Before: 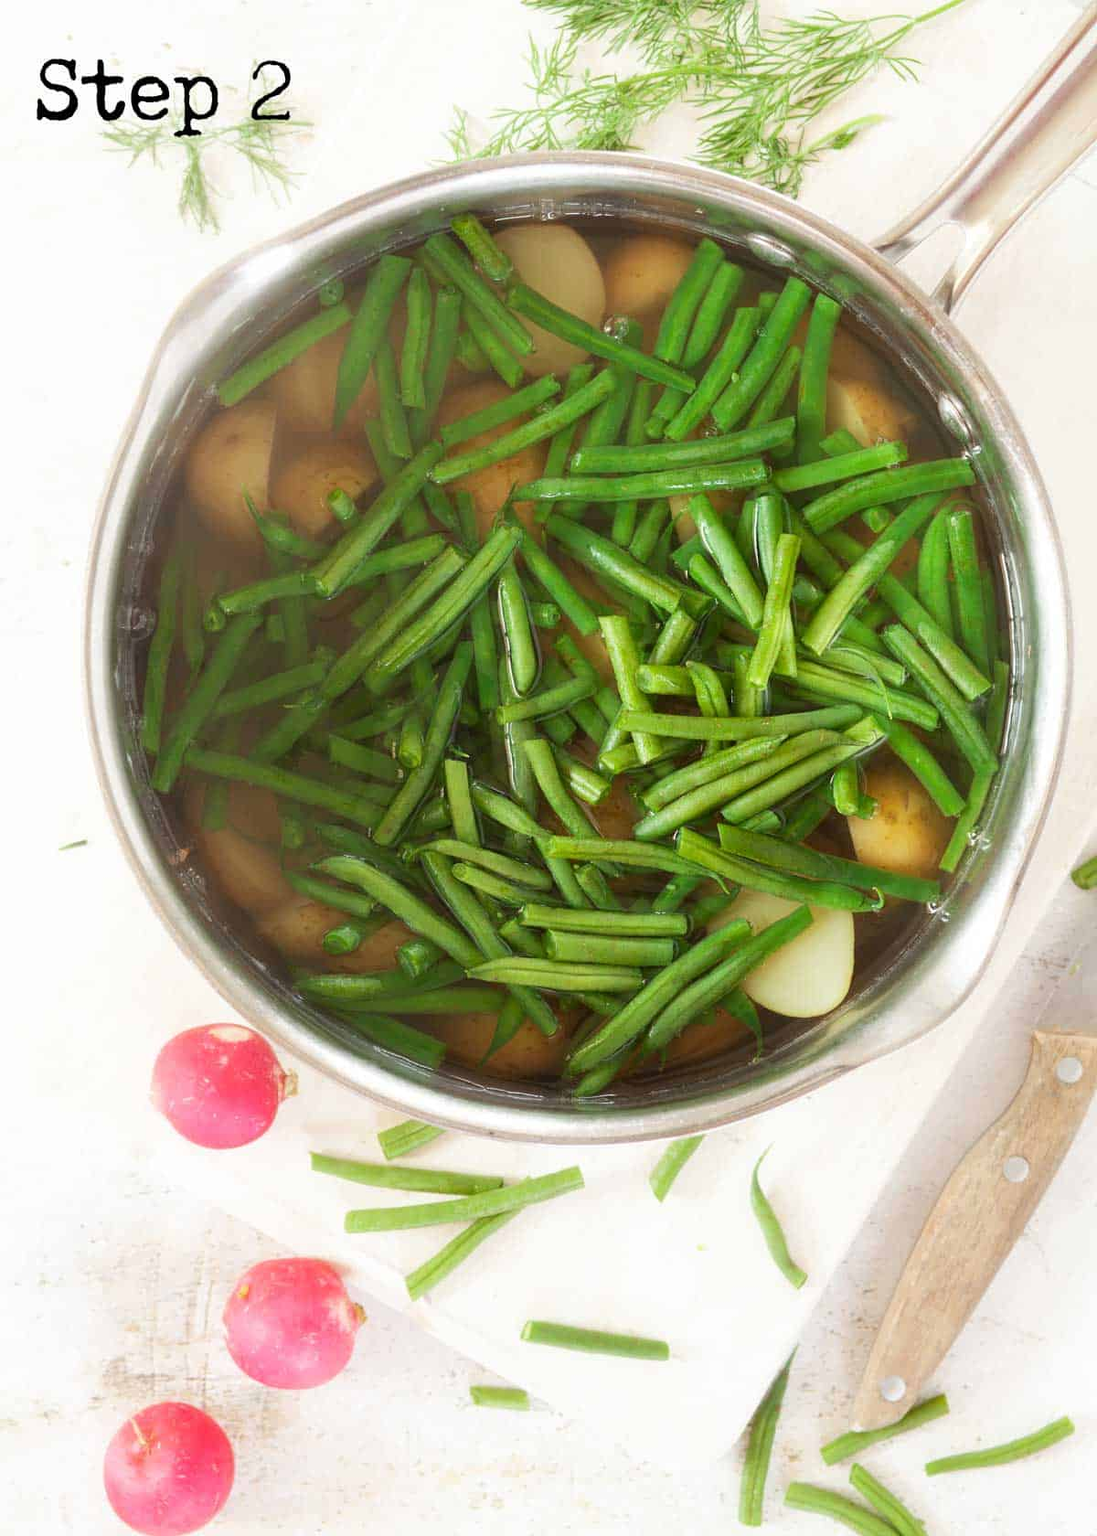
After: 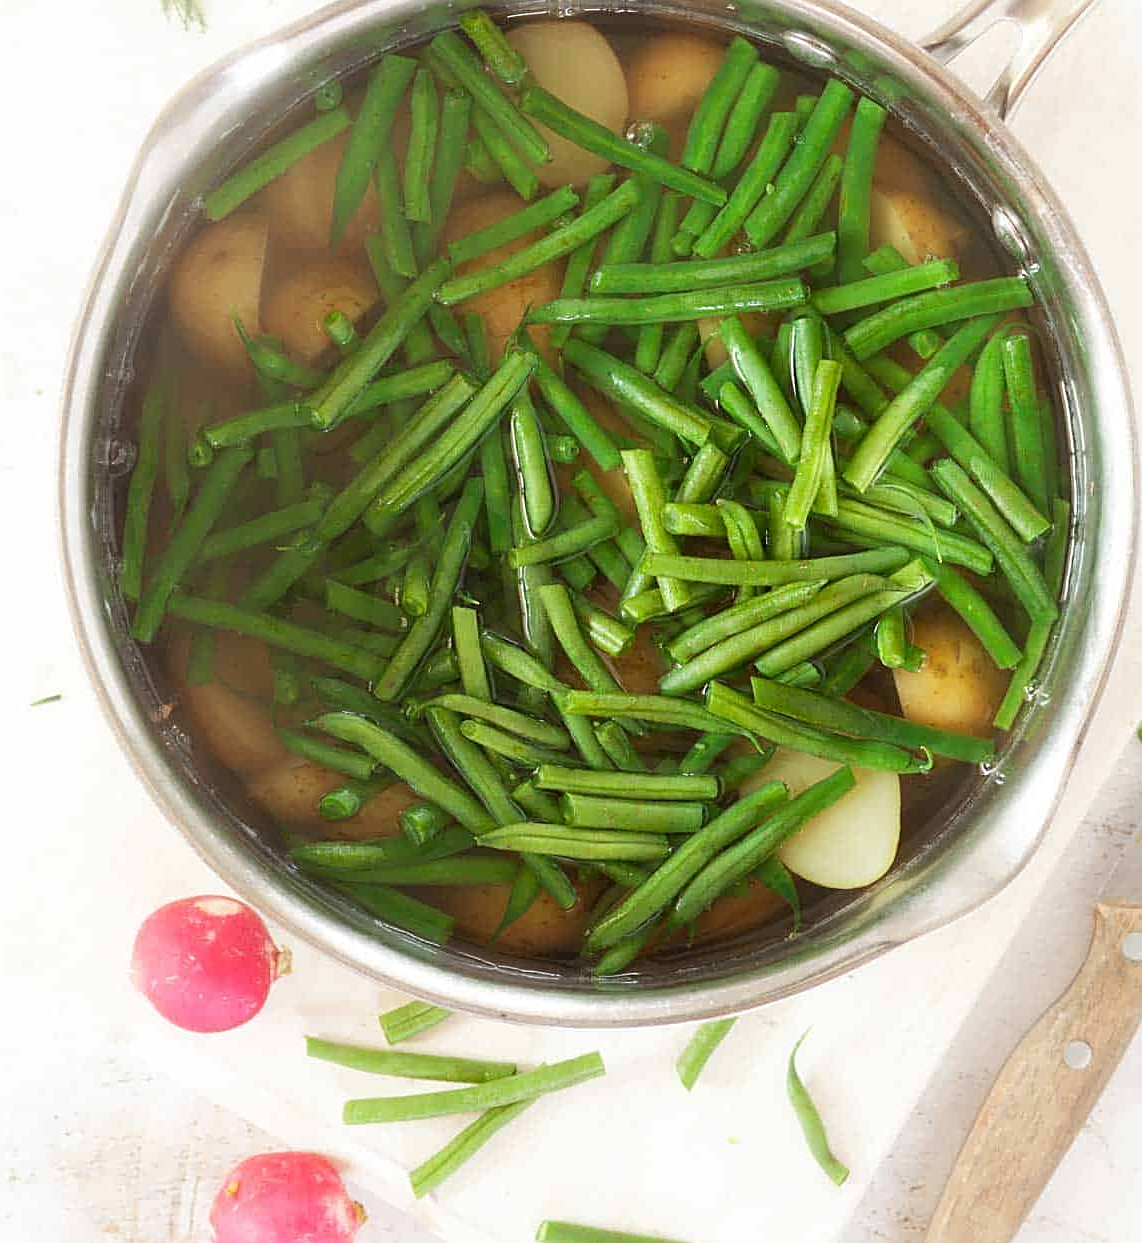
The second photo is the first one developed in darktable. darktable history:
sharpen: on, module defaults
exposure: compensate highlight preservation false
crop and rotate: left 2.866%, top 13.387%, right 1.901%, bottom 12.589%
